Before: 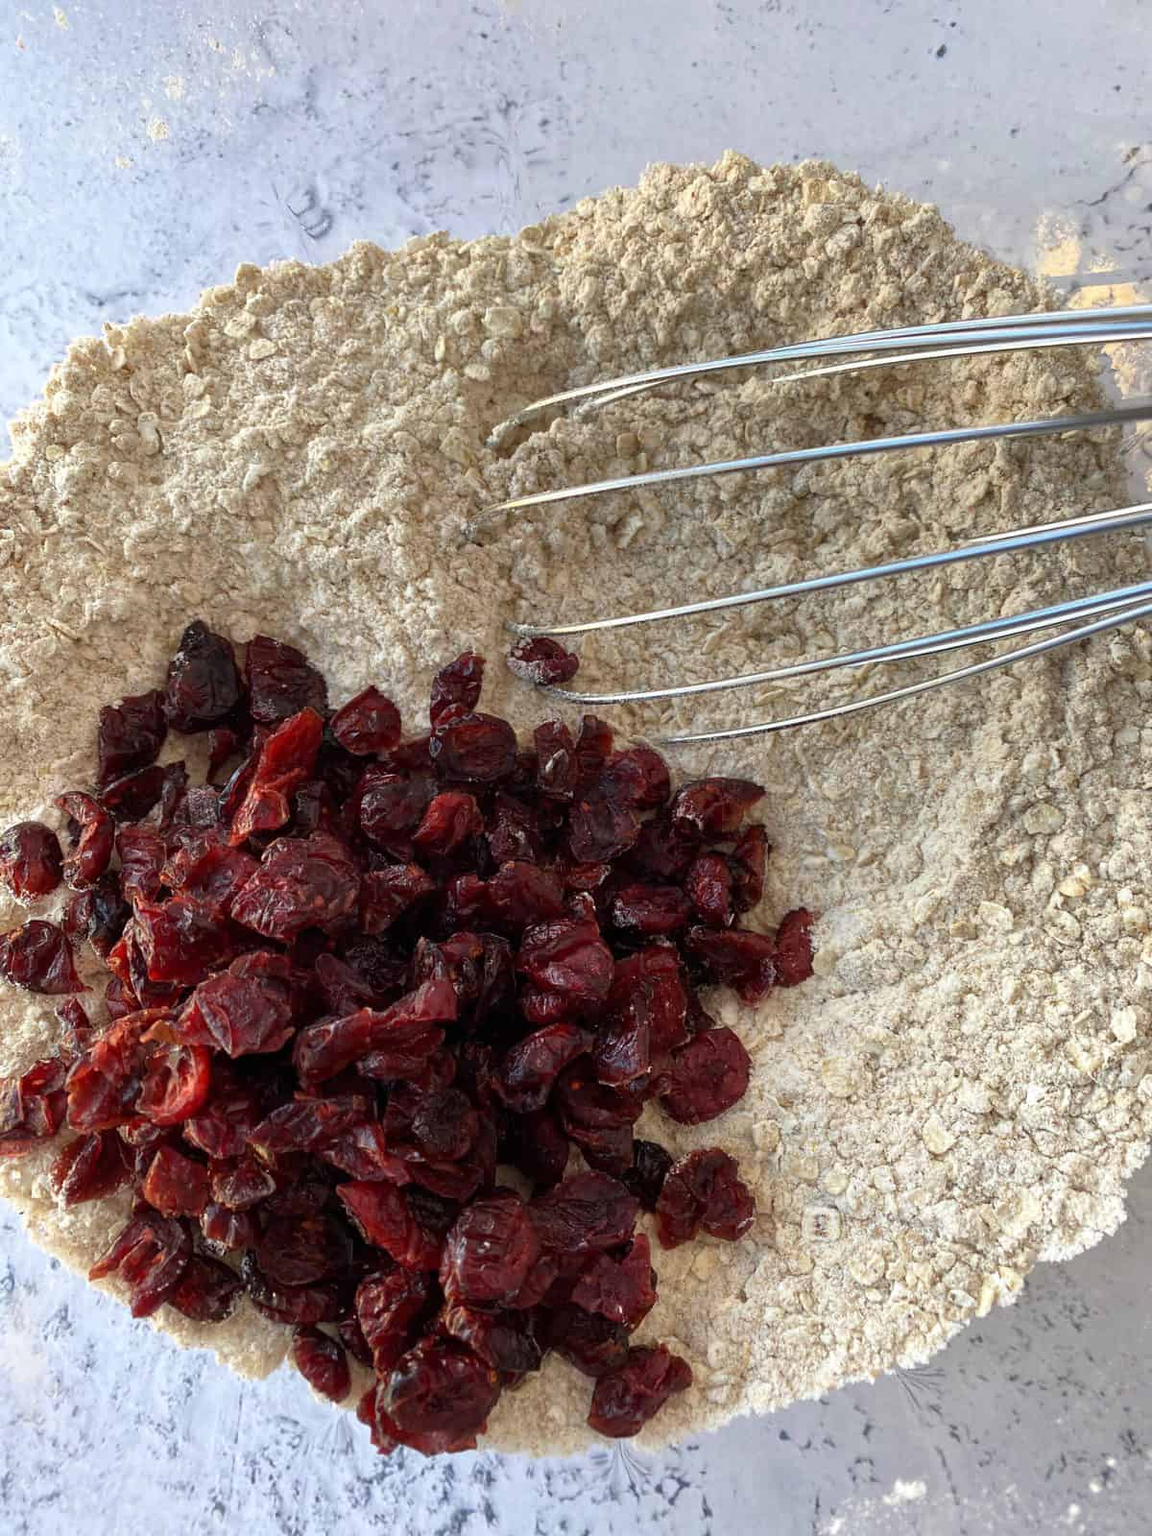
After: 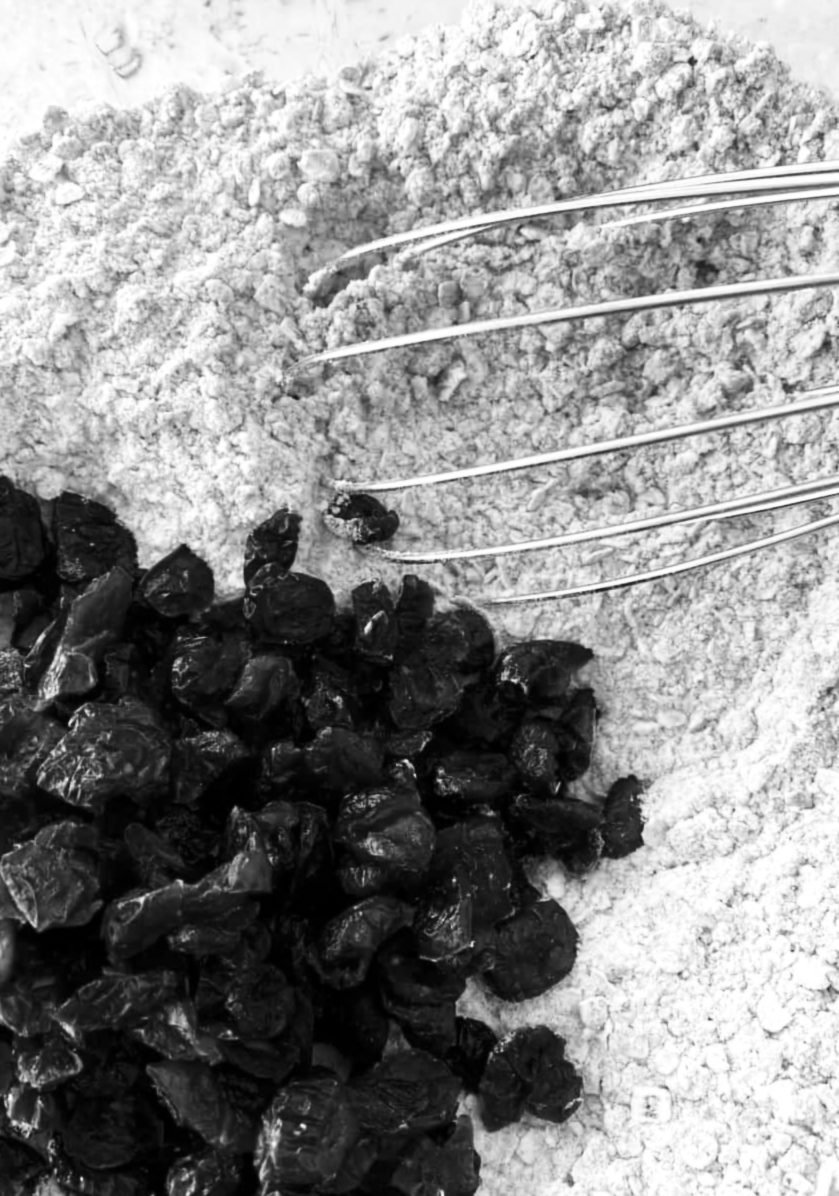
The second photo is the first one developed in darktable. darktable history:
exposure: black level correction 0.001, exposure 0.5 EV, compensate exposure bias true, compensate highlight preservation false
crop and rotate: left 17.046%, top 10.659%, right 12.989%, bottom 14.553%
lowpass: radius 0.76, contrast 1.56, saturation 0, unbound 0
tone equalizer: -7 EV 0.18 EV, -6 EV 0.12 EV, -5 EV 0.08 EV, -4 EV 0.04 EV, -2 EV -0.02 EV, -1 EV -0.04 EV, +0 EV -0.06 EV, luminance estimator HSV value / RGB max
grain: coarseness 0.81 ISO, strength 1.34%, mid-tones bias 0%
